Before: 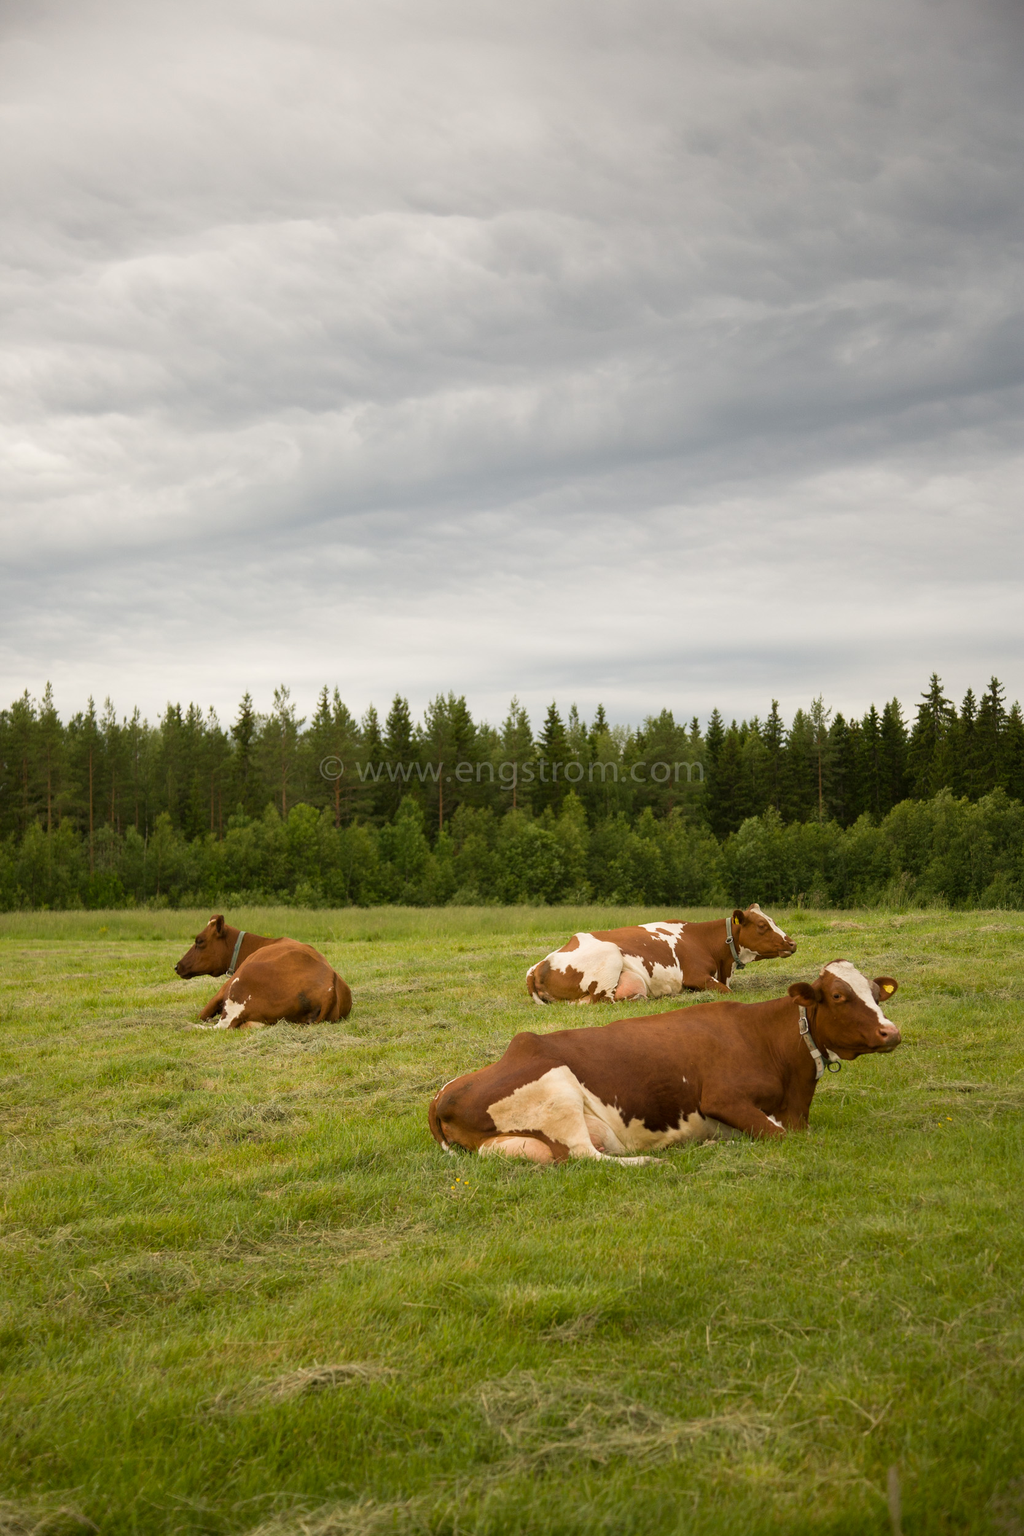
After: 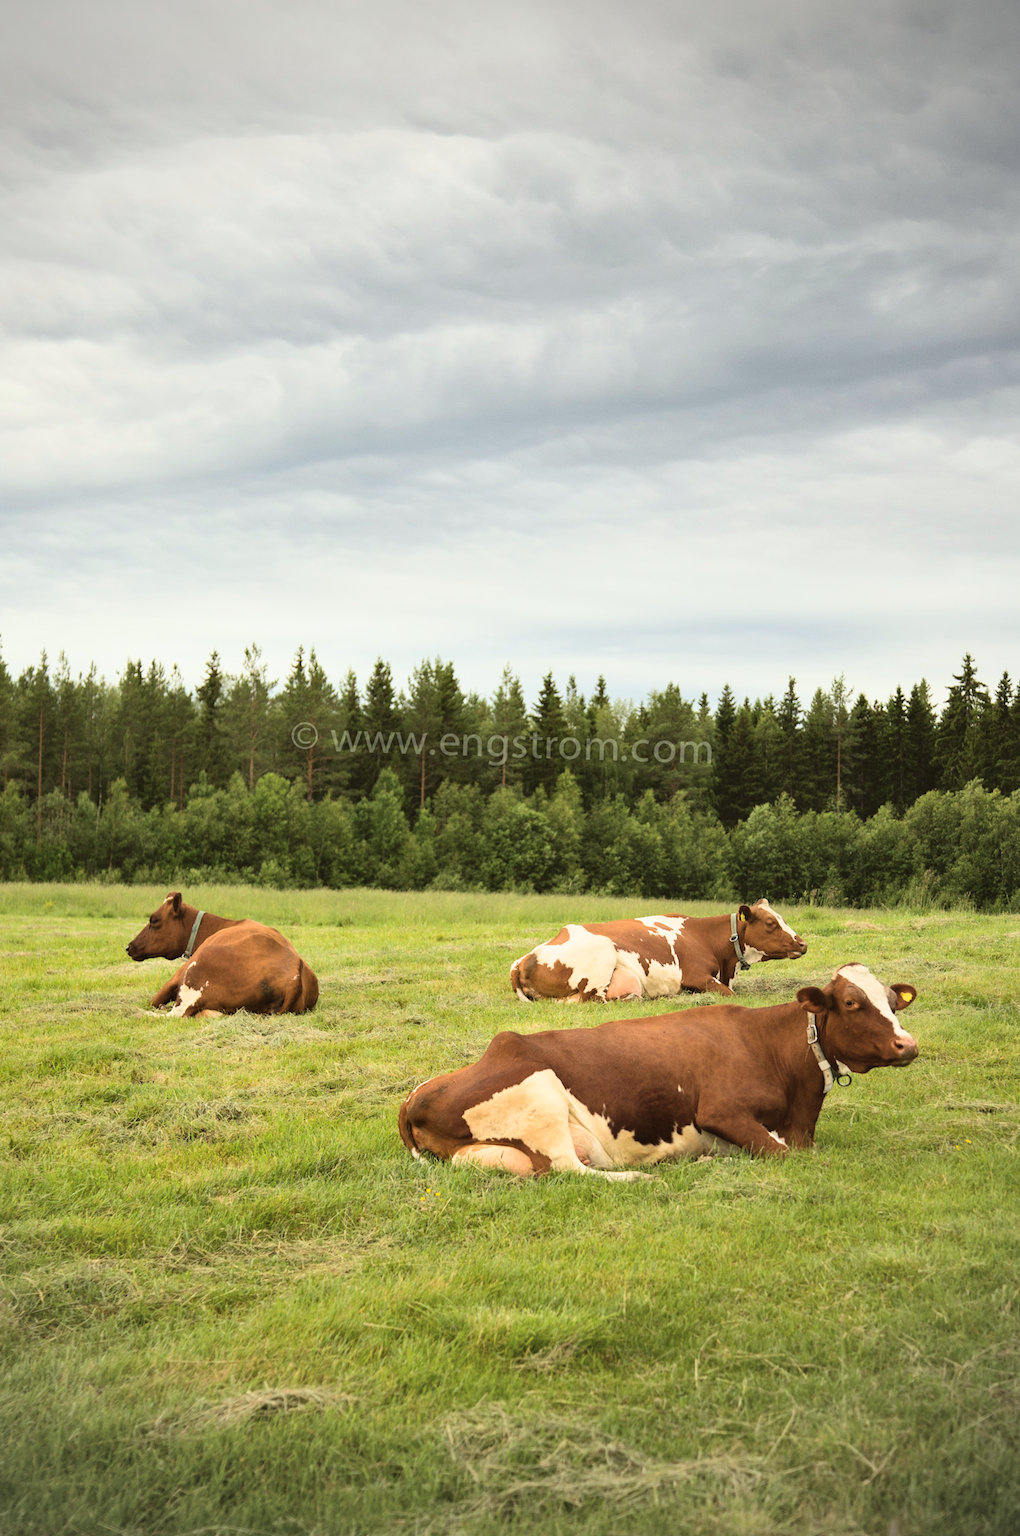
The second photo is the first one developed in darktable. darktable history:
exposure: black level correction -0.015, exposure -0.128 EV, compensate highlight preservation false
crop and rotate: angle -1.85°, left 3.118%, top 3.802%, right 1.48%, bottom 0.435%
shadows and highlights: white point adjustment 0.041, soften with gaussian
vignetting: on, module defaults
contrast brightness saturation: contrast 0.201, brightness 0.161, saturation 0.224
color correction: highlights a* -2.9, highlights b* -2.37, shadows a* 2.19, shadows b* 2.79
tone curve: curves: ch0 [(0, 0) (0.003, 0) (0.011, 0.001) (0.025, 0.003) (0.044, 0.005) (0.069, 0.012) (0.1, 0.023) (0.136, 0.039) (0.177, 0.088) (0.224, 0.15) (0.277, 0.239) (0.335, 0.334) (0.399, 0.43) (0.468, 0.526) (0.543, 0.621) (0.623, 0.711) (0.709, 0.791) (0.801, 0.87) (0.898, 0.949) (1, 1)], color space Lab, independent channels
